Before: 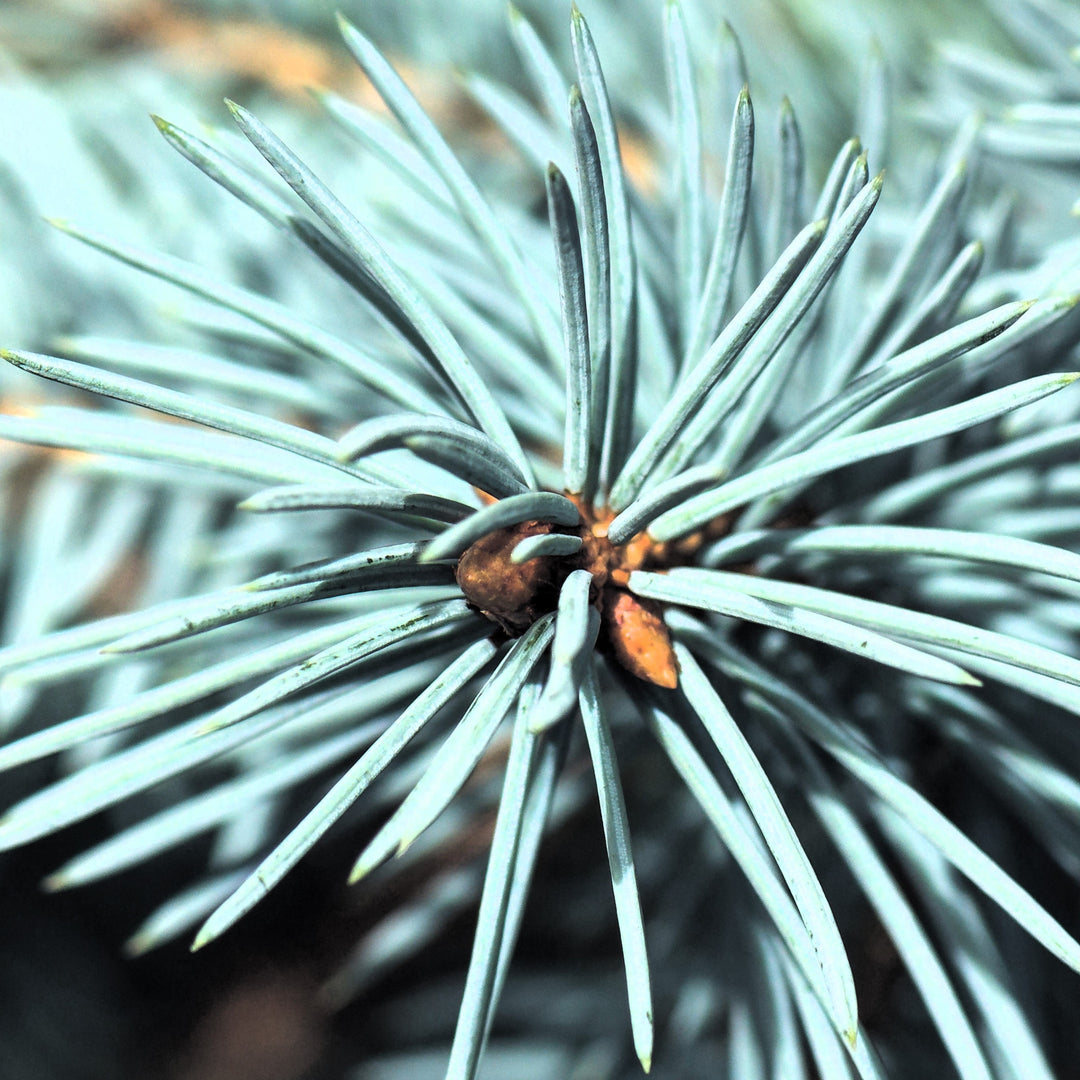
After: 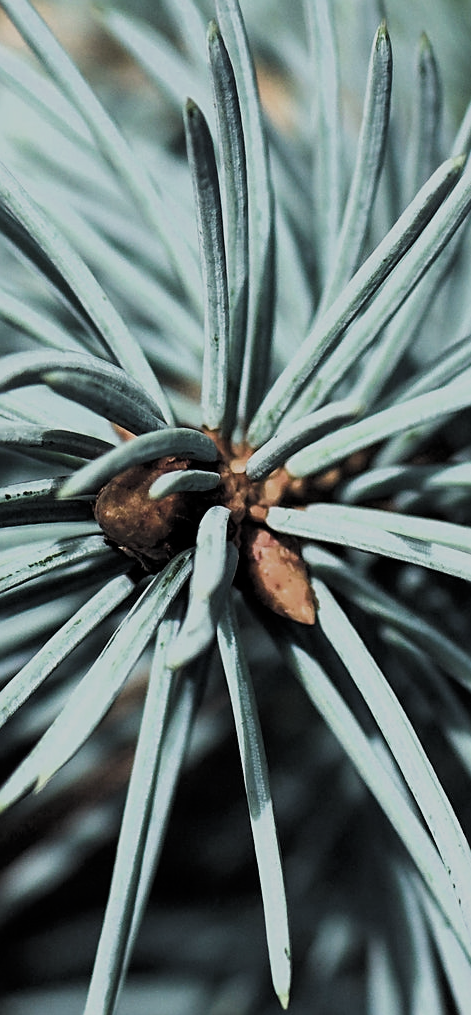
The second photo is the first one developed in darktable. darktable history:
filmic rgb: black relative exposure -7.98 EV, white relative exposure 4.06 EV, hardness 4.16, color science v4 (2020)
crop: left 33.536%, top 5.946%, right 22.841%
sharpen: on, module defaults
tone curve: curves: ch0 [(0, 0) (0.536, 0.402) (1, 1)], color space Lab, linked channels, preserve colors none
